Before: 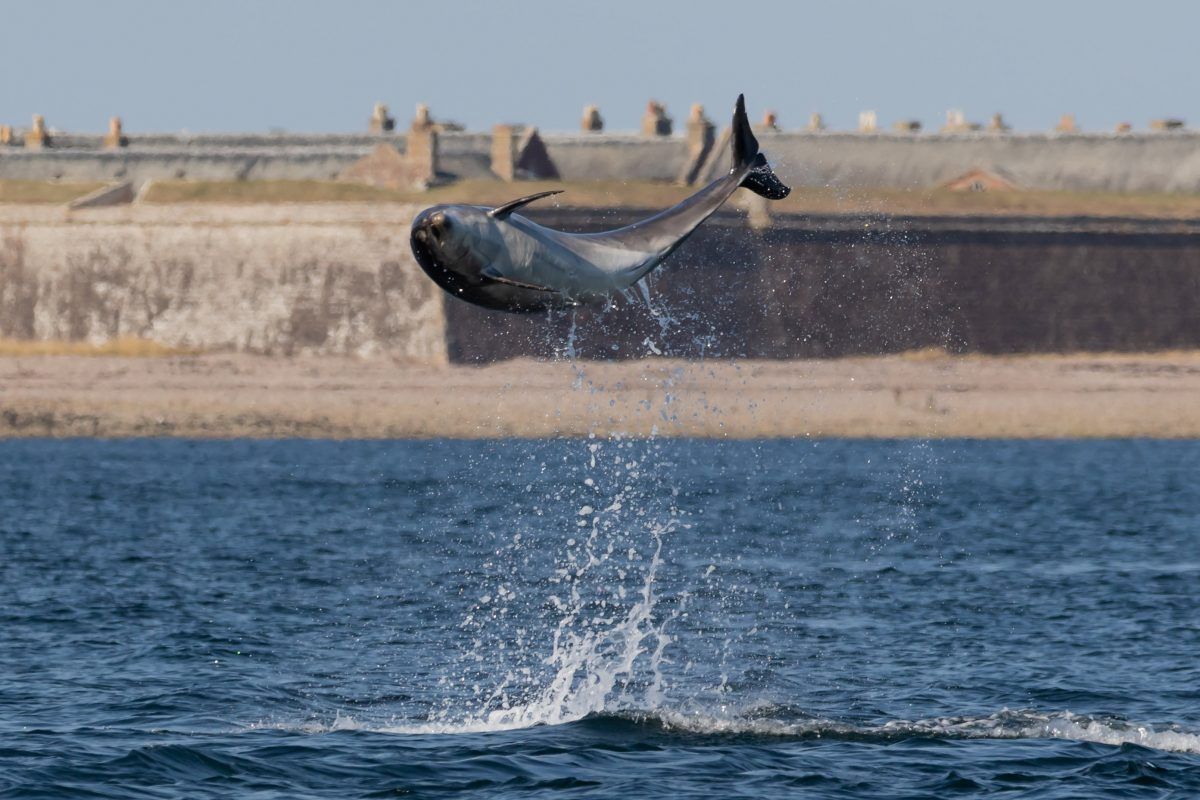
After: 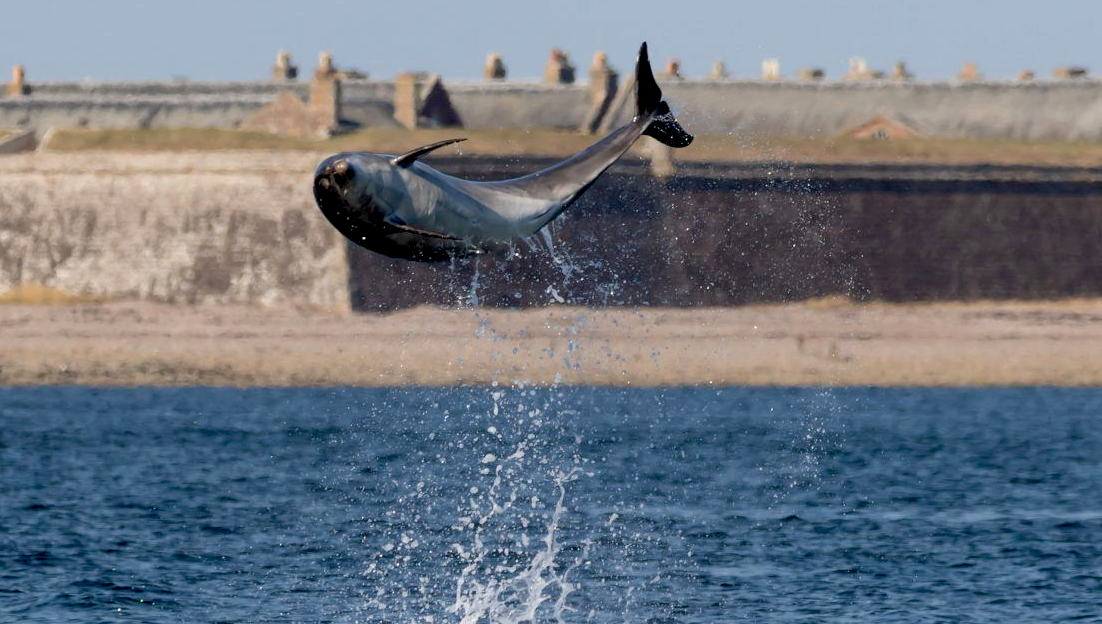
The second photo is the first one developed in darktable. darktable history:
crop: left 8.098%, top 6.556%, bottom 15.319%
base curve: curves: ch0 [(0.017, 0) (0.425, 0.441) (0.844, 0.933) (1, 1)], preserve colors none
